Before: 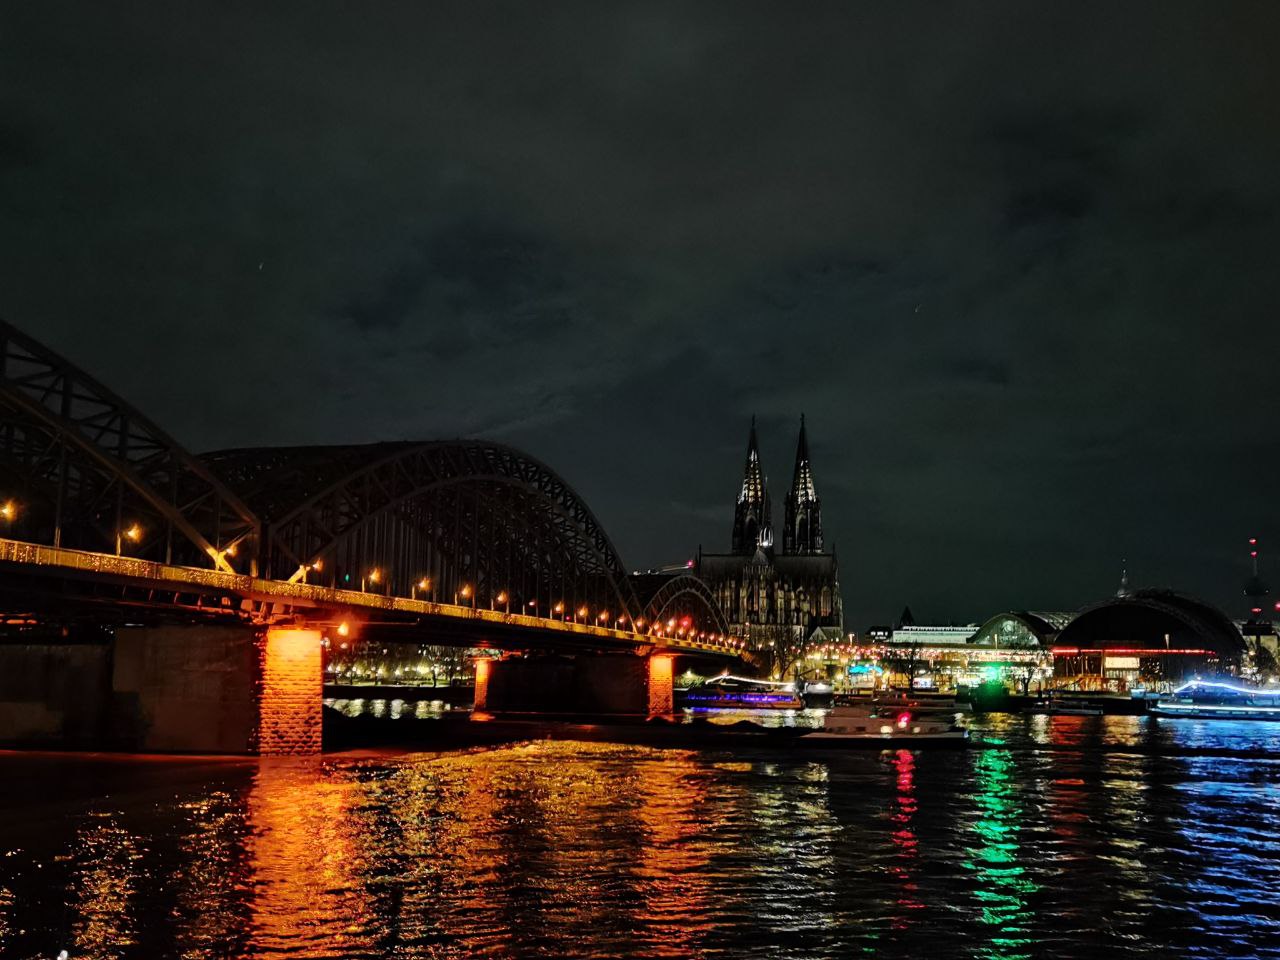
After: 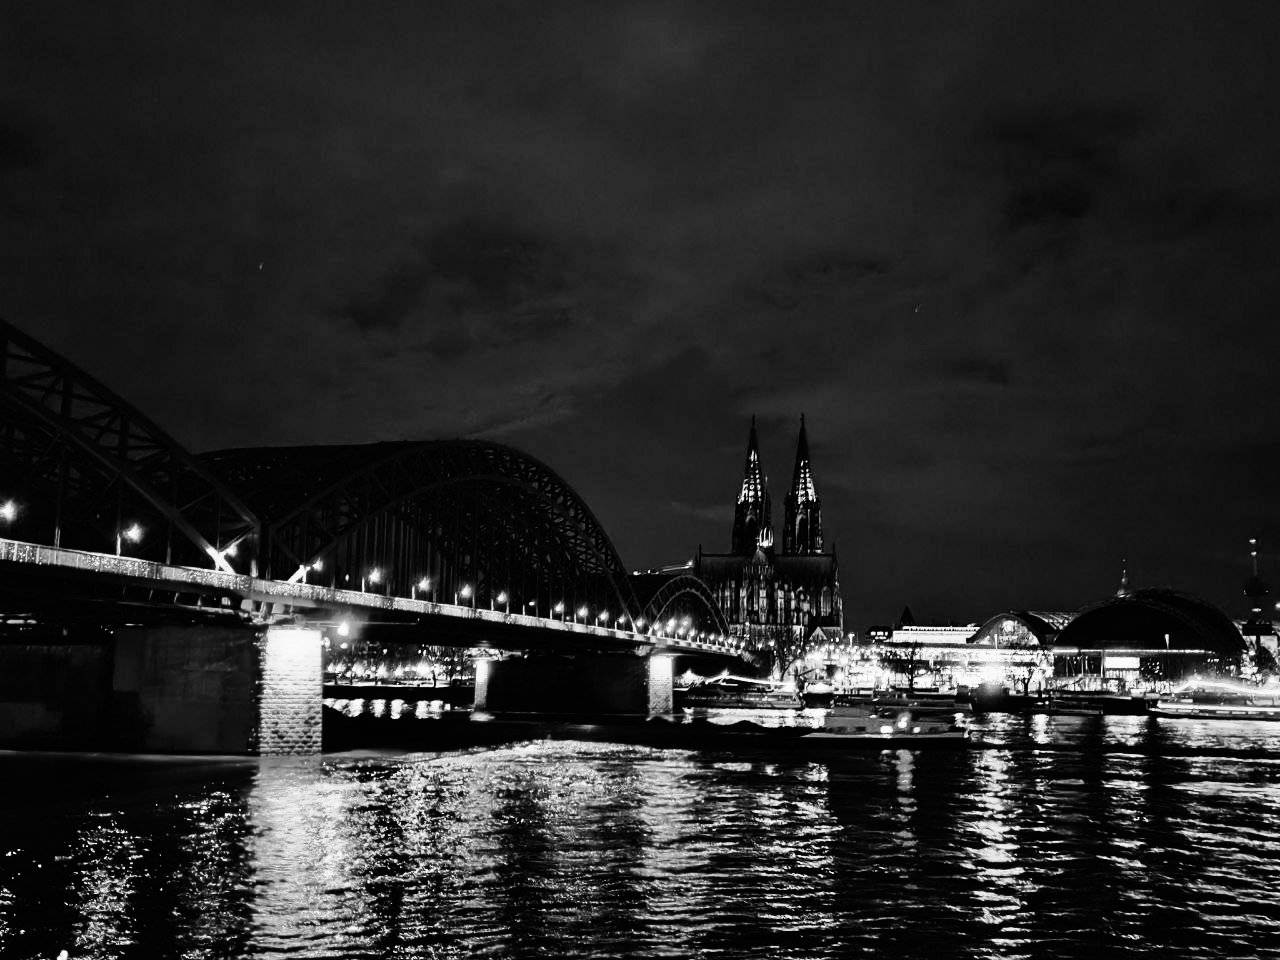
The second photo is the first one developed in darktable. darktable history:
monochrome: a 32, b 64, size 2.3
base curve: curves: ch0 [(0, 0) (0.007, 0.004) (0.027, 0.03) (0.046, 0.07) (0.207, 0.54) (0.442, 0.872) (0.673, 0.972) (1, 1)], preserve colors none
